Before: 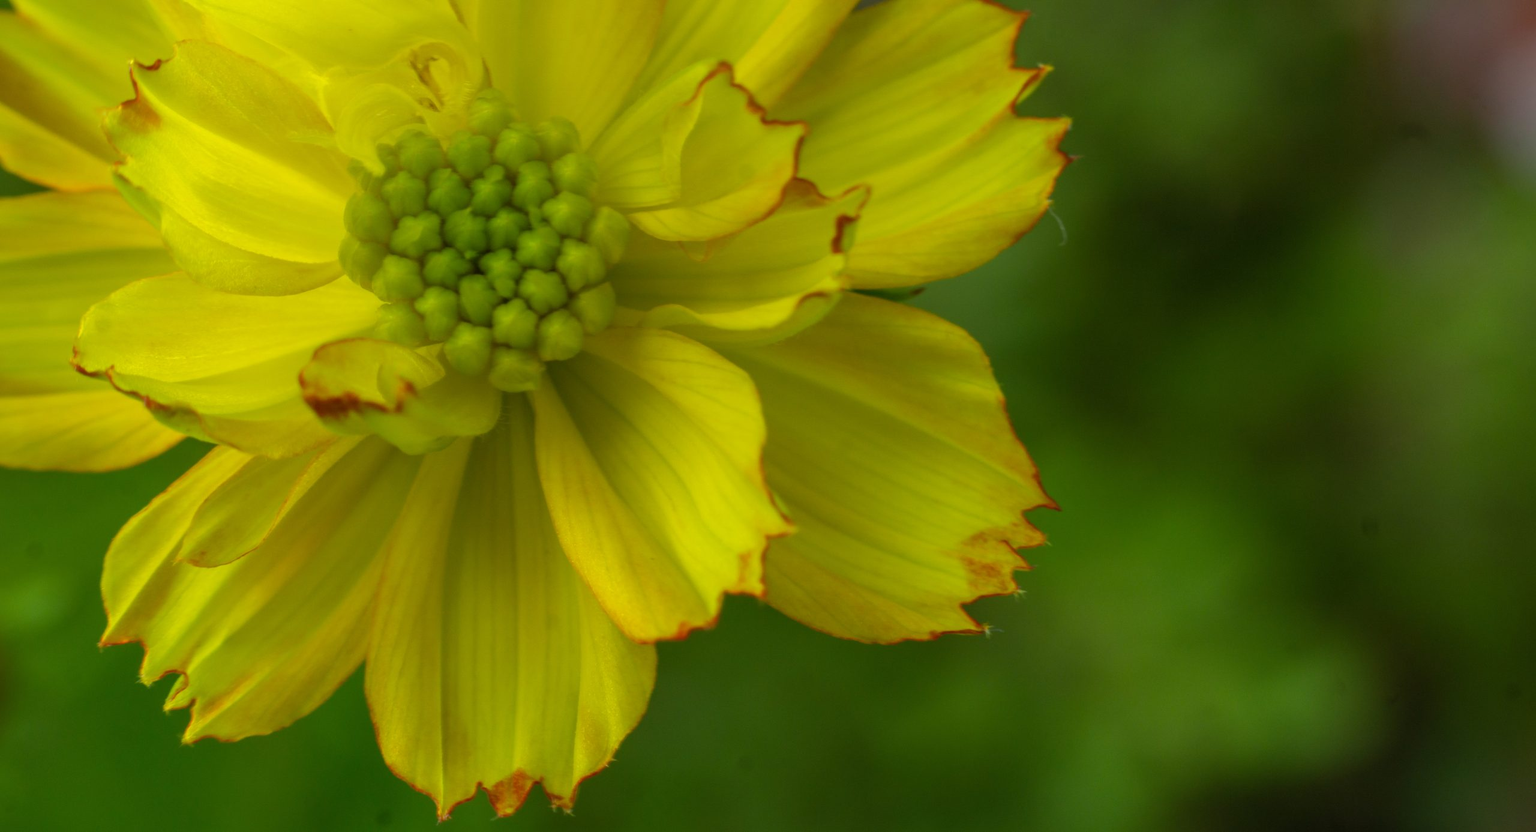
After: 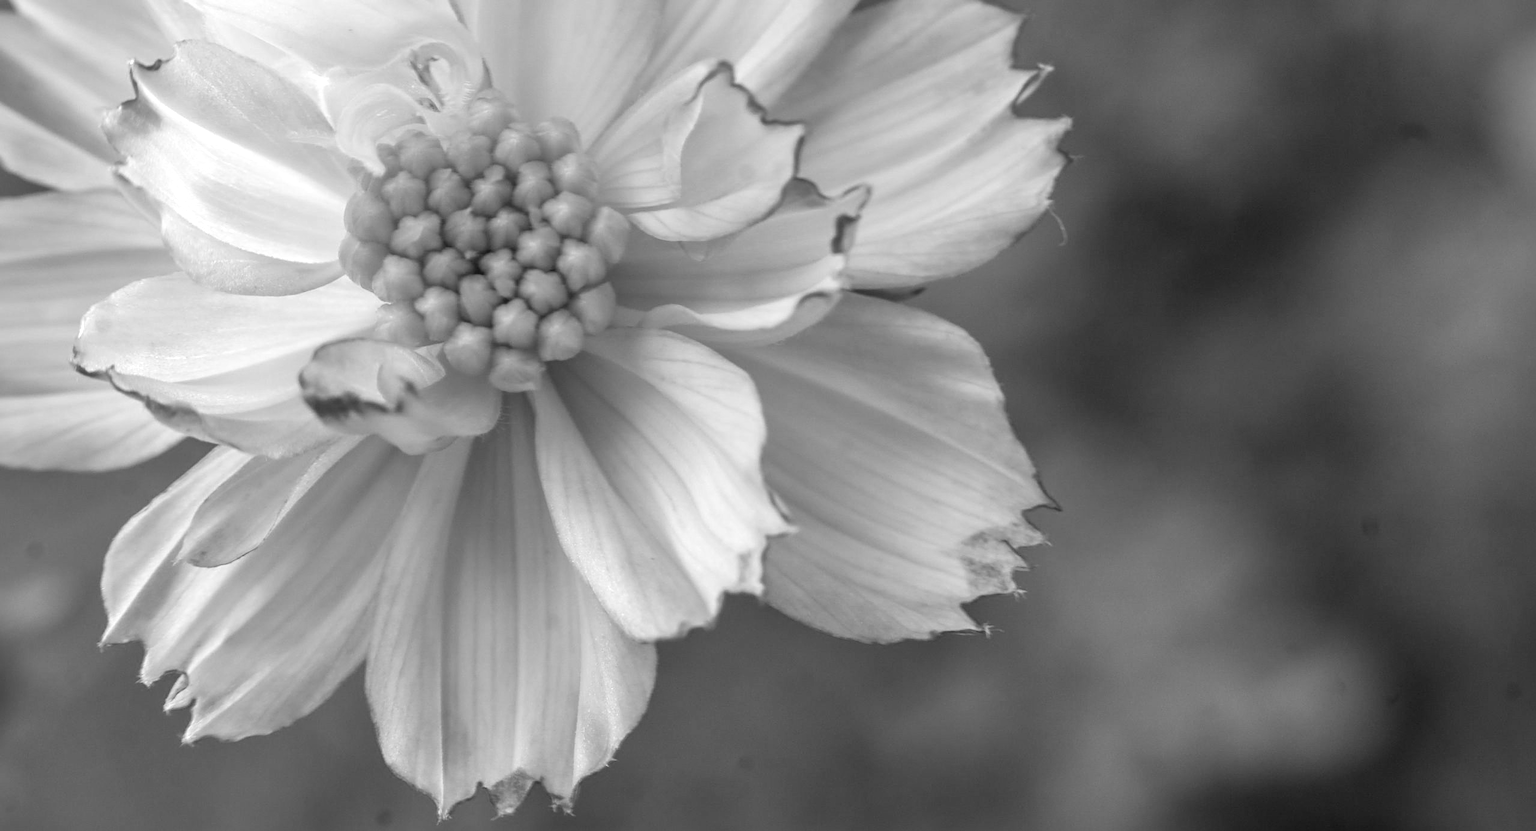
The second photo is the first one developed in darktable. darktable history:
exposure: black level correction 0, exposure 0.7 EV, compensate exposure bias true, compensate highlight preservation false
monochrome: on, module defaults
local contrast: mode bilateral grid, contrast 20, coarseness 50, detail 120%, midtone range 0.2
sharpen: on, module defaults
